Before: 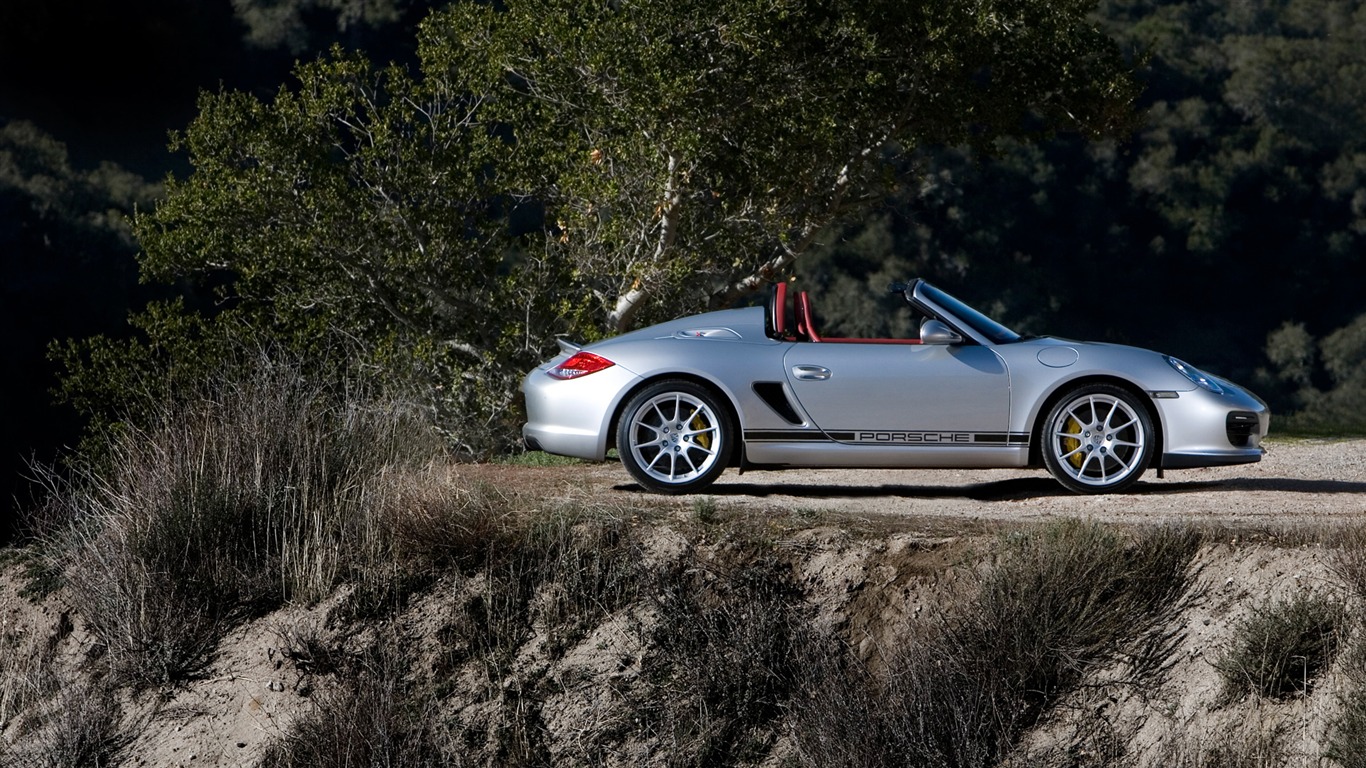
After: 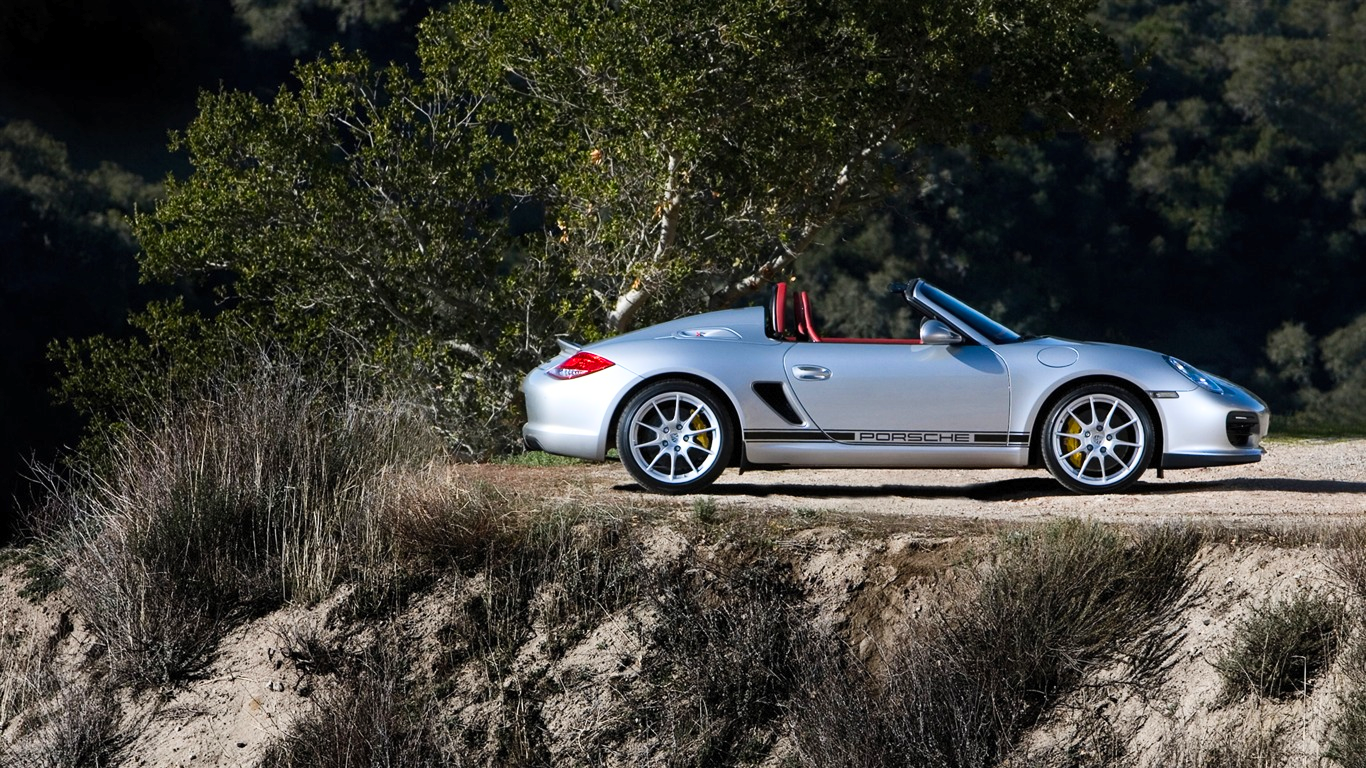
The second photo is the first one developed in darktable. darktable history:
color balance rgb: perceptual saturation grading › global saturation 0.624%, perceptual saturation grading › mid-tones 11.017%
contrast brightness saturation: contrast 0.205, brightness 0.16, saturation 0.216
